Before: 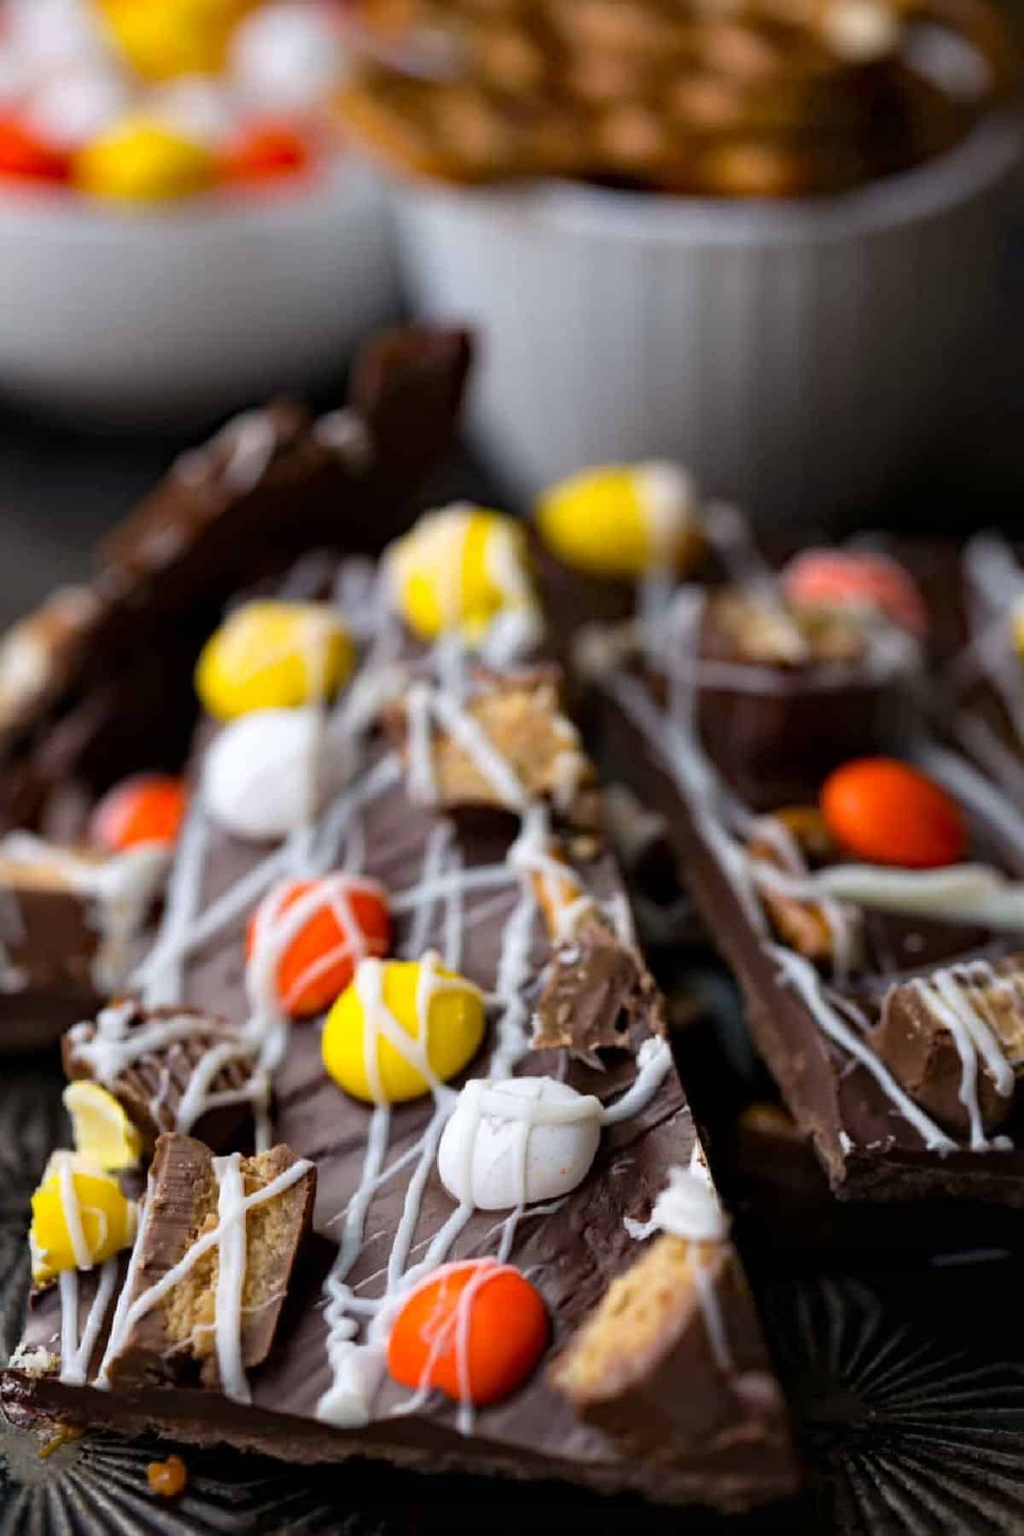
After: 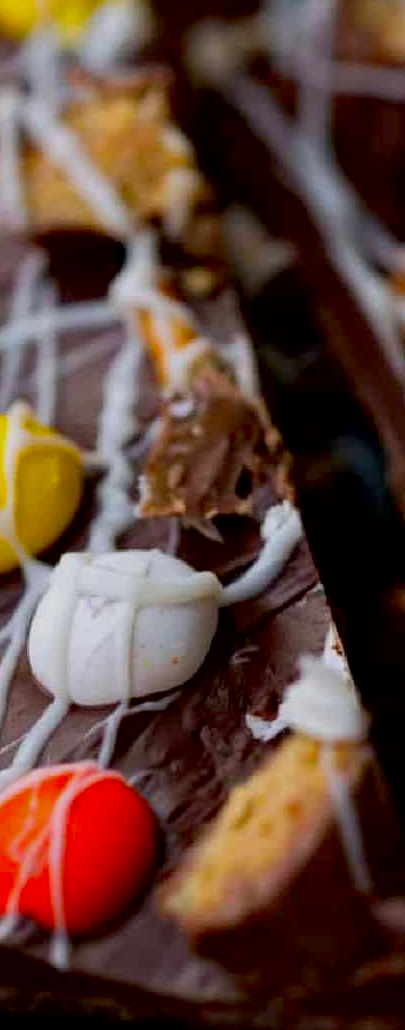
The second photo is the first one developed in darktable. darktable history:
contrast brightness saturation: brightness -0.017, saturation 0.338
crop: left 40.482%, top 39.608%, right 25.707%, bottom 3.152%
tone equalizer: edges refinement/feathering 500, mask exposure compensation -1.57 EV, preserve details no
exposure: black level correction 0.011, exposure -0.47 EV, compensate highlight preservation false
